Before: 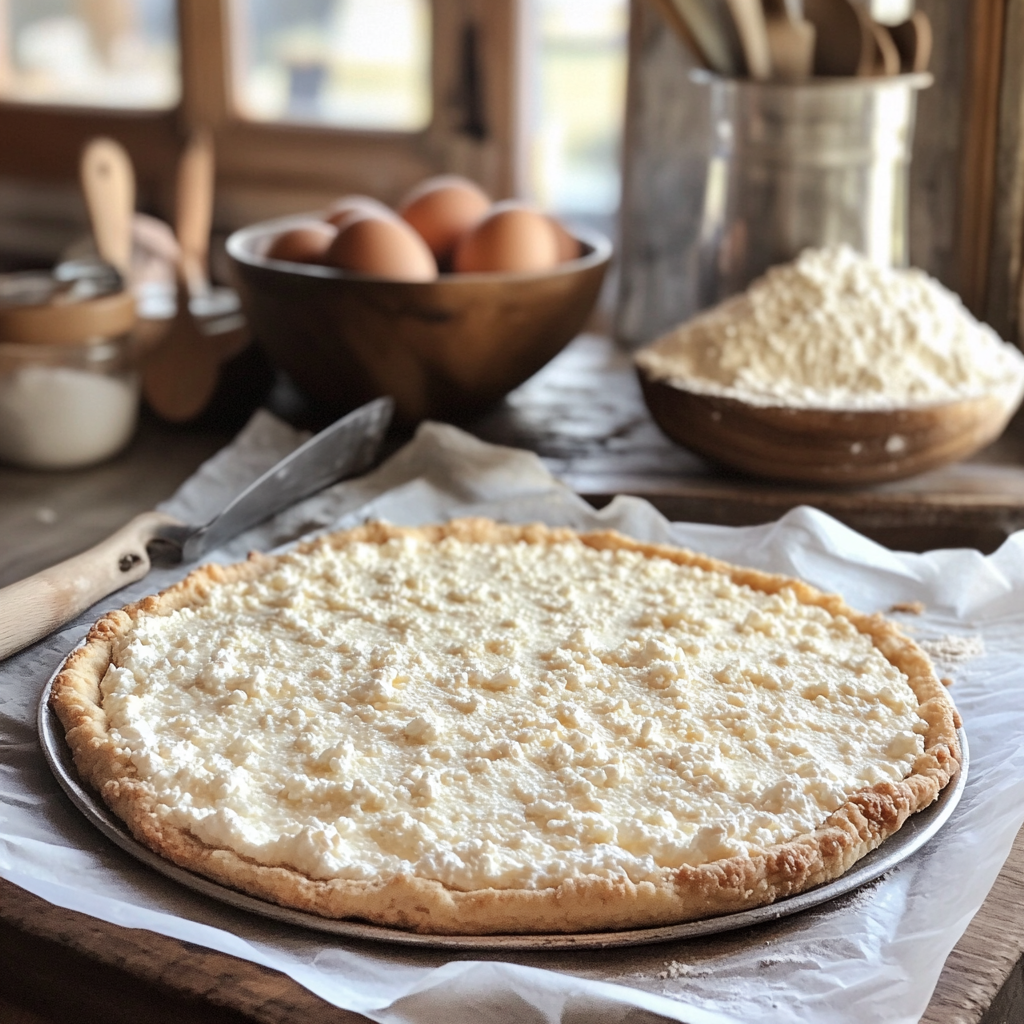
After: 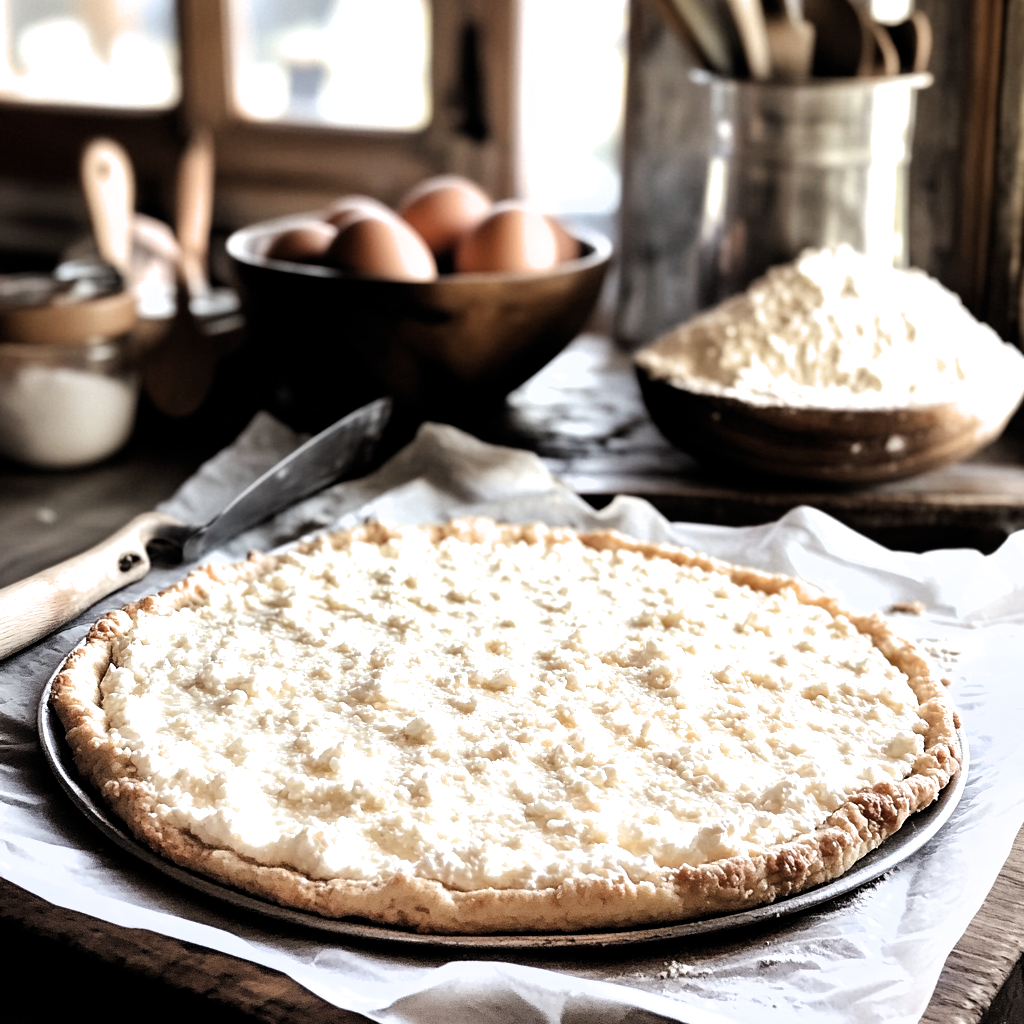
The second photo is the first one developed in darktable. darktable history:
filmic rgb: black relative exposure -8.2 EV, white relative exposure 2.21 EV, hardness 7.06, latitude 86%, contrast 1.687, highlights saturation mix -3.14%, shadows ↔ highlights balance -3.06%, color science v6 (2022)
